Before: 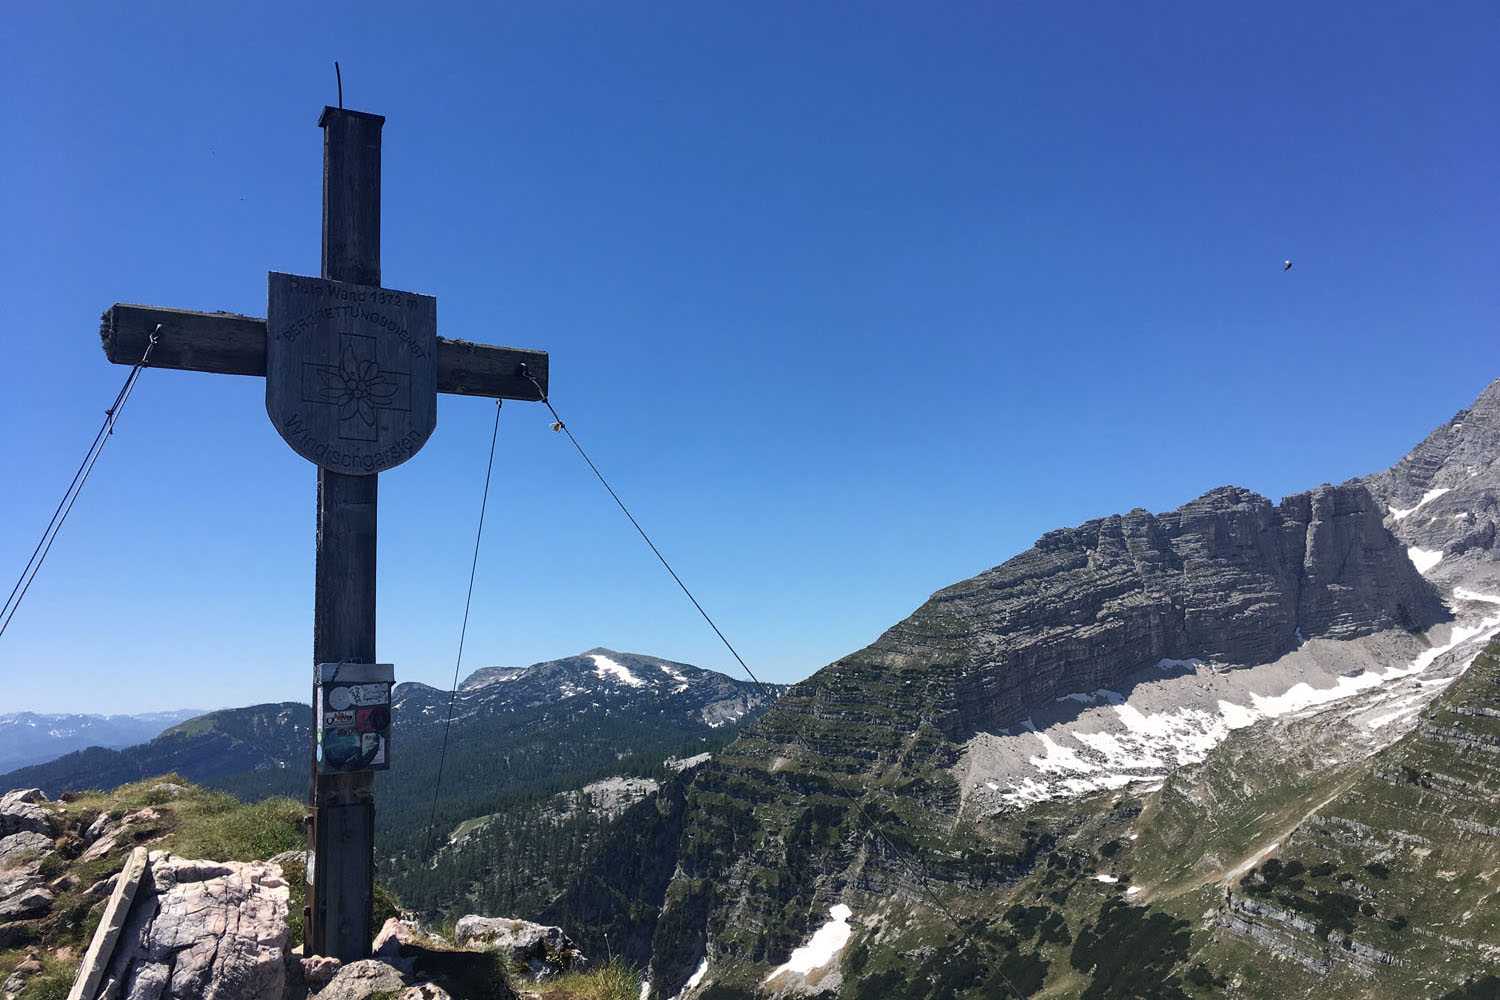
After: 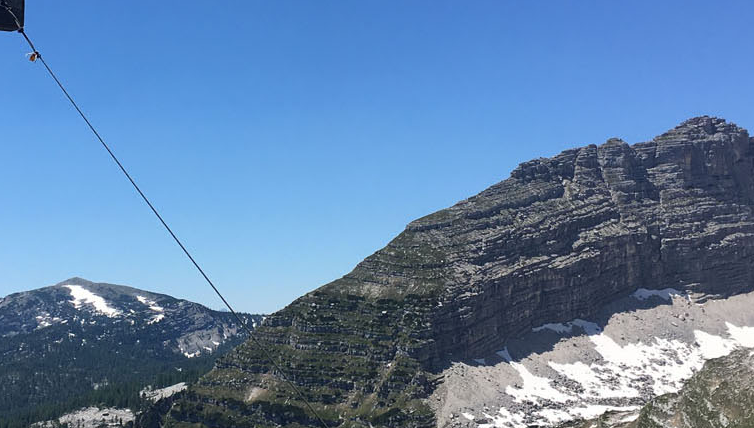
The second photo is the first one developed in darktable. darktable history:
crop: left 34.979%, top 37.07%, right 14.693%, bottom 20.103%
